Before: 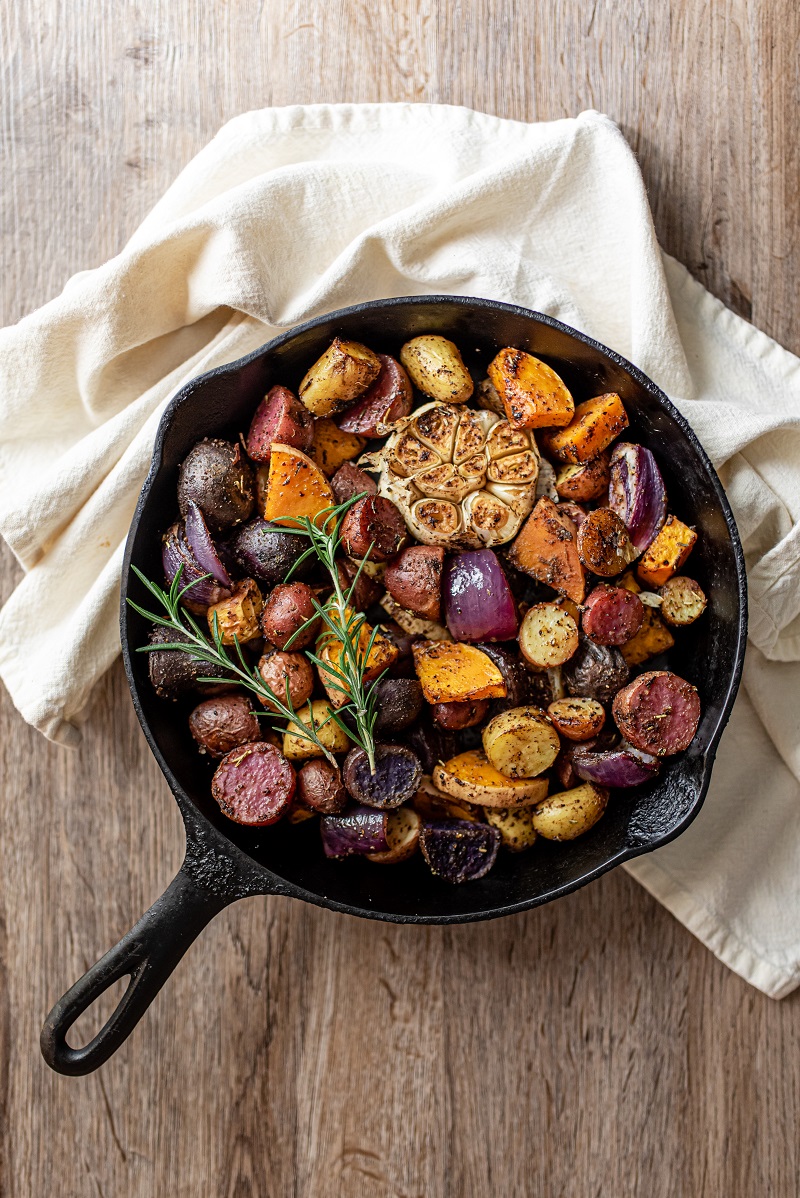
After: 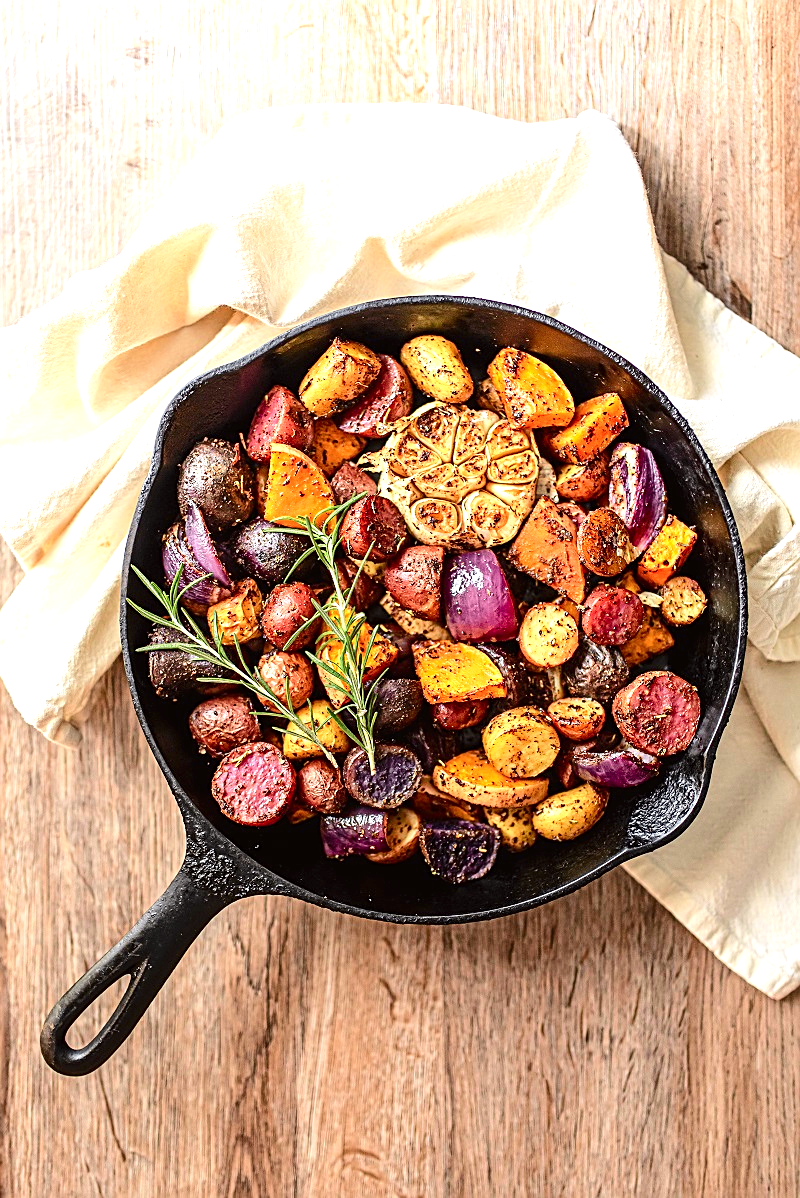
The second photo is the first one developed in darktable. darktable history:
sharpen: on, module defaults
tone curve: curves: ch0 [(0, 0) (0.239, 0.248) (0.508, 0.606) (0.828, 0.878) (1, 1)]; ch1 [(0, 0) (0.401, 0.42) (0.442, 0.47) (0.492, 0.498) (0.511, 0.516) (0.555, 0.586) (0.681, 0.739) (1, 1)]; ch2 [(0, 0) (0.411, 0.433) (0.5, 0.504) (0.545, 0.574) (1, 1)], color space Lab, independent channels, preserve colors none
exposure: black level correction -0.001, exposure 0.903 EV, compensate highlight preservation false
